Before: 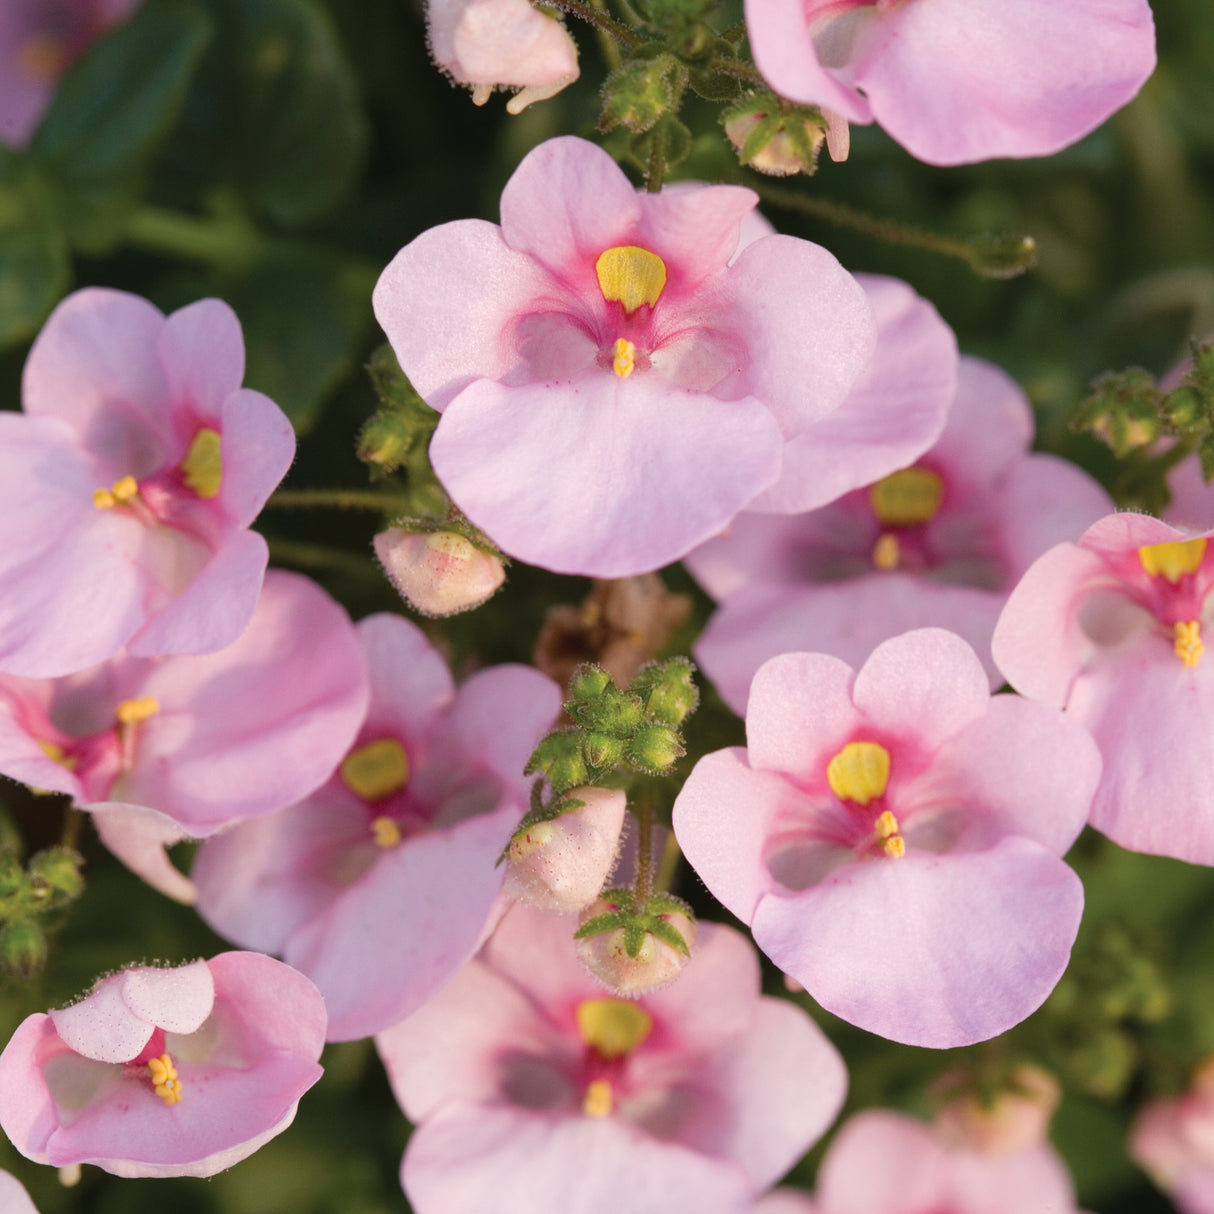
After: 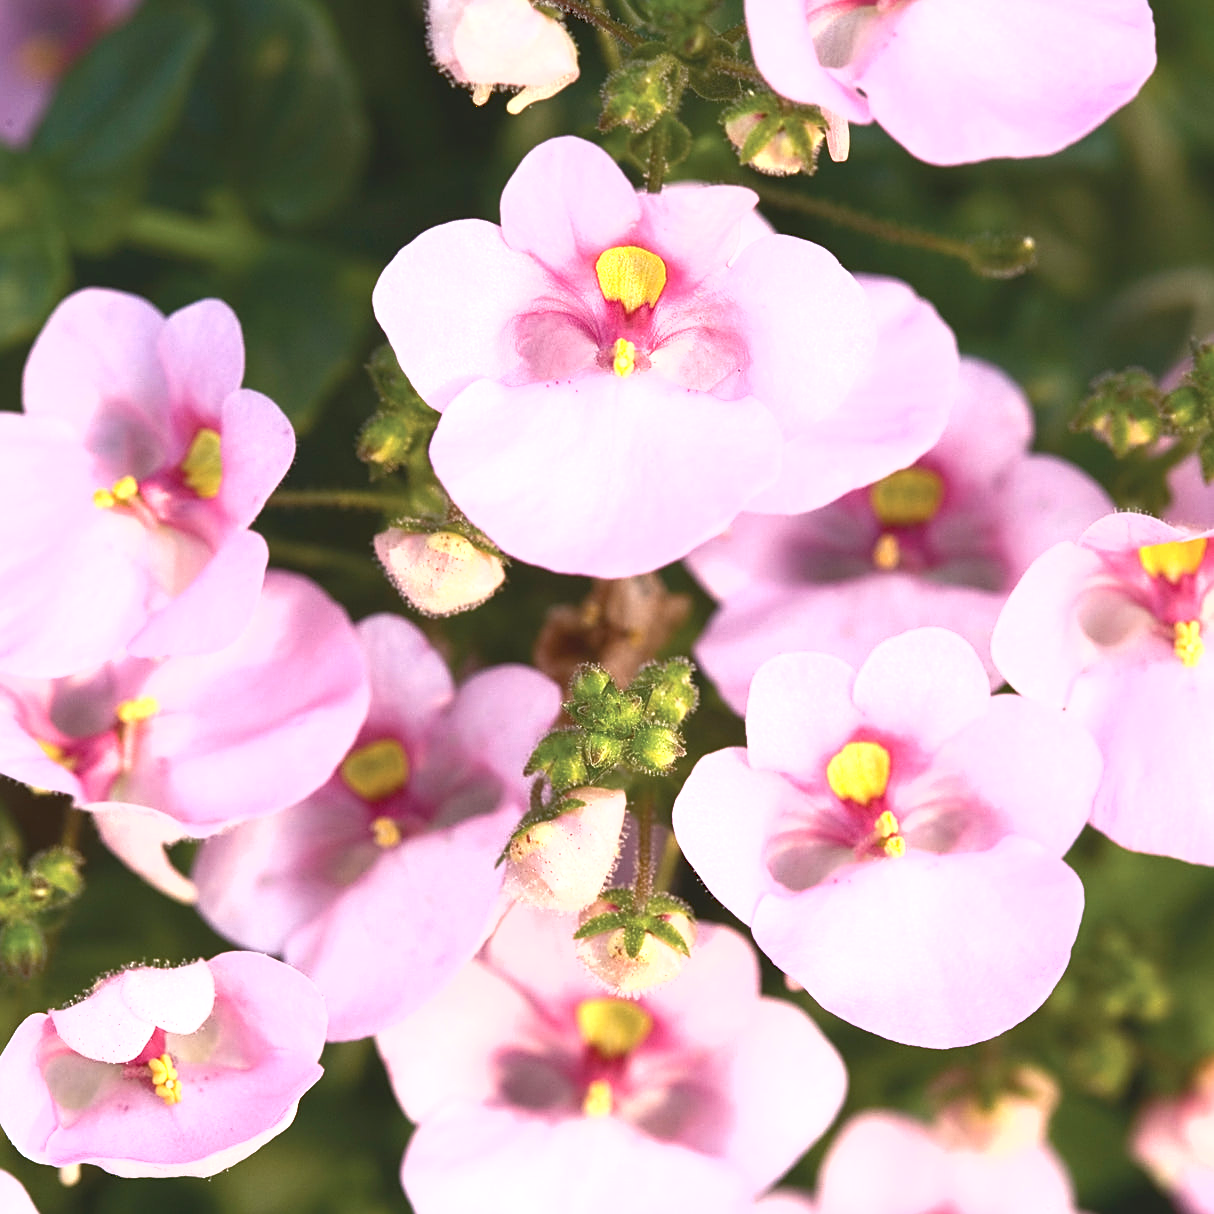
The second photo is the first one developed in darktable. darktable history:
tone curve: curves: ch0 [(0, 0.081) (0.483, 0.453) (0.881, 0.992)]
exposure: black level correction 0, exposure 0.7 EV, compensate exposure bias true, compensate highlight preservation false
sharpen: on, module defaults
